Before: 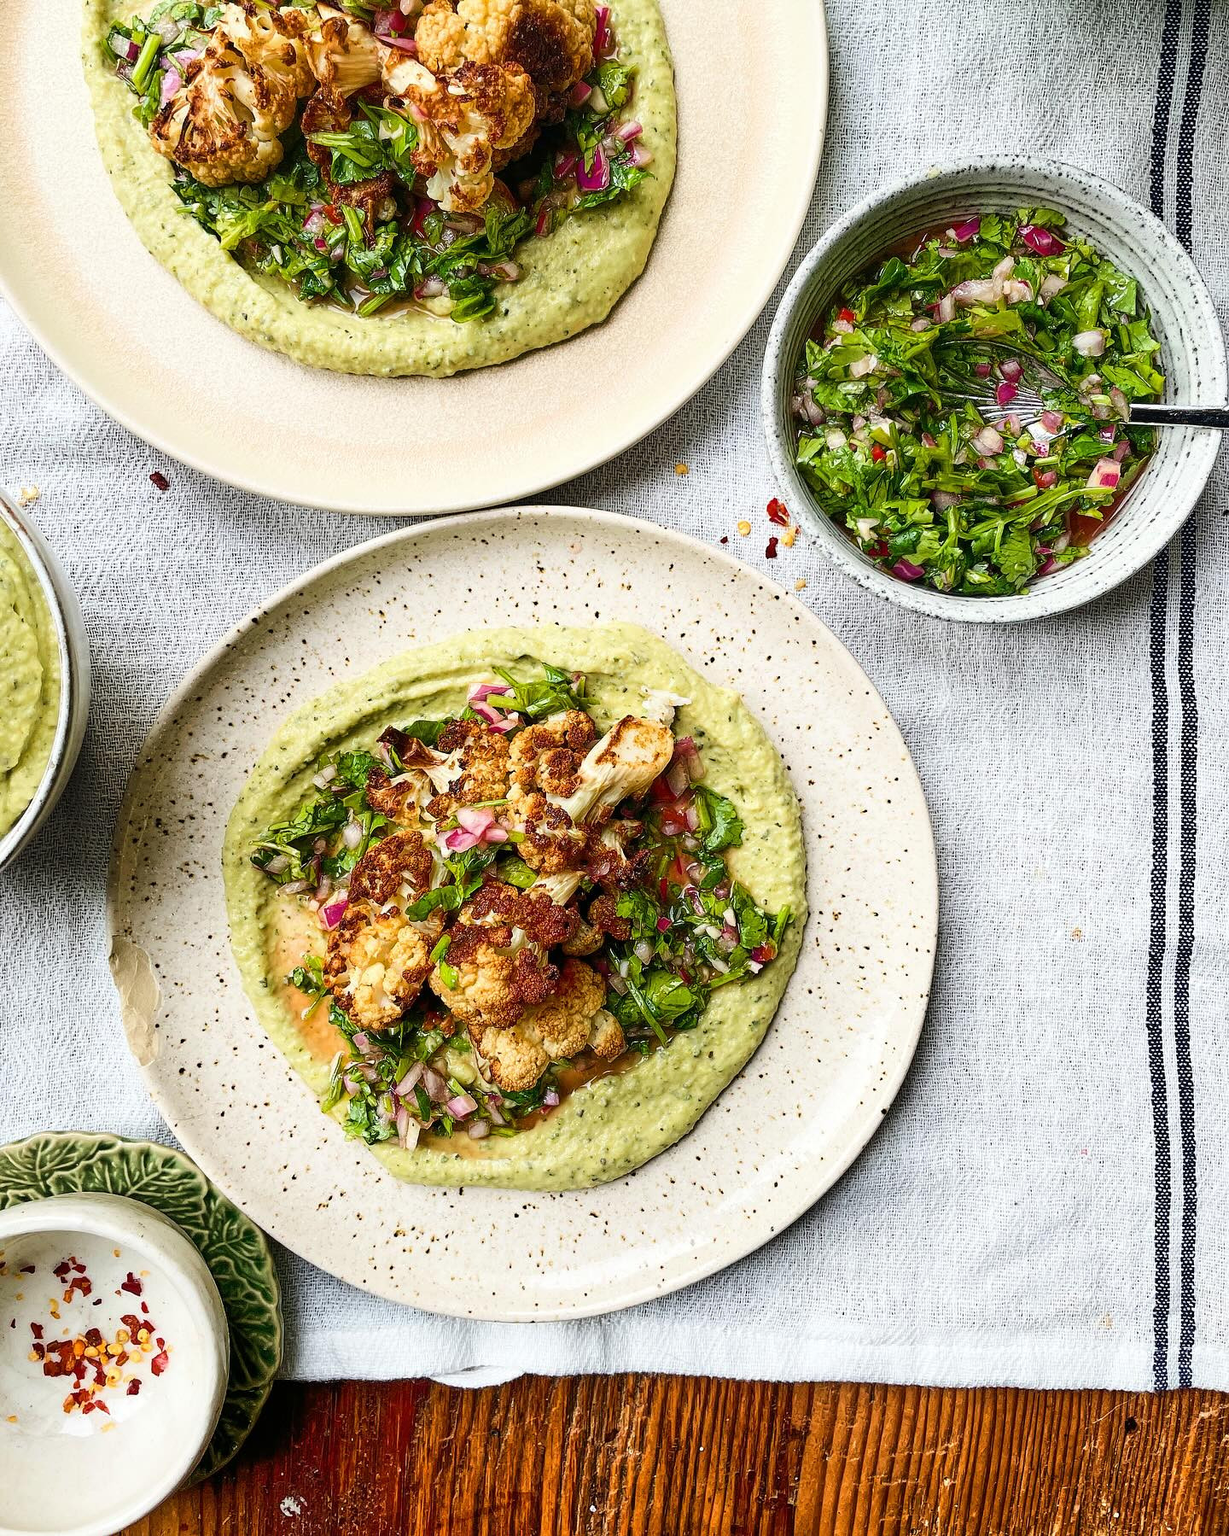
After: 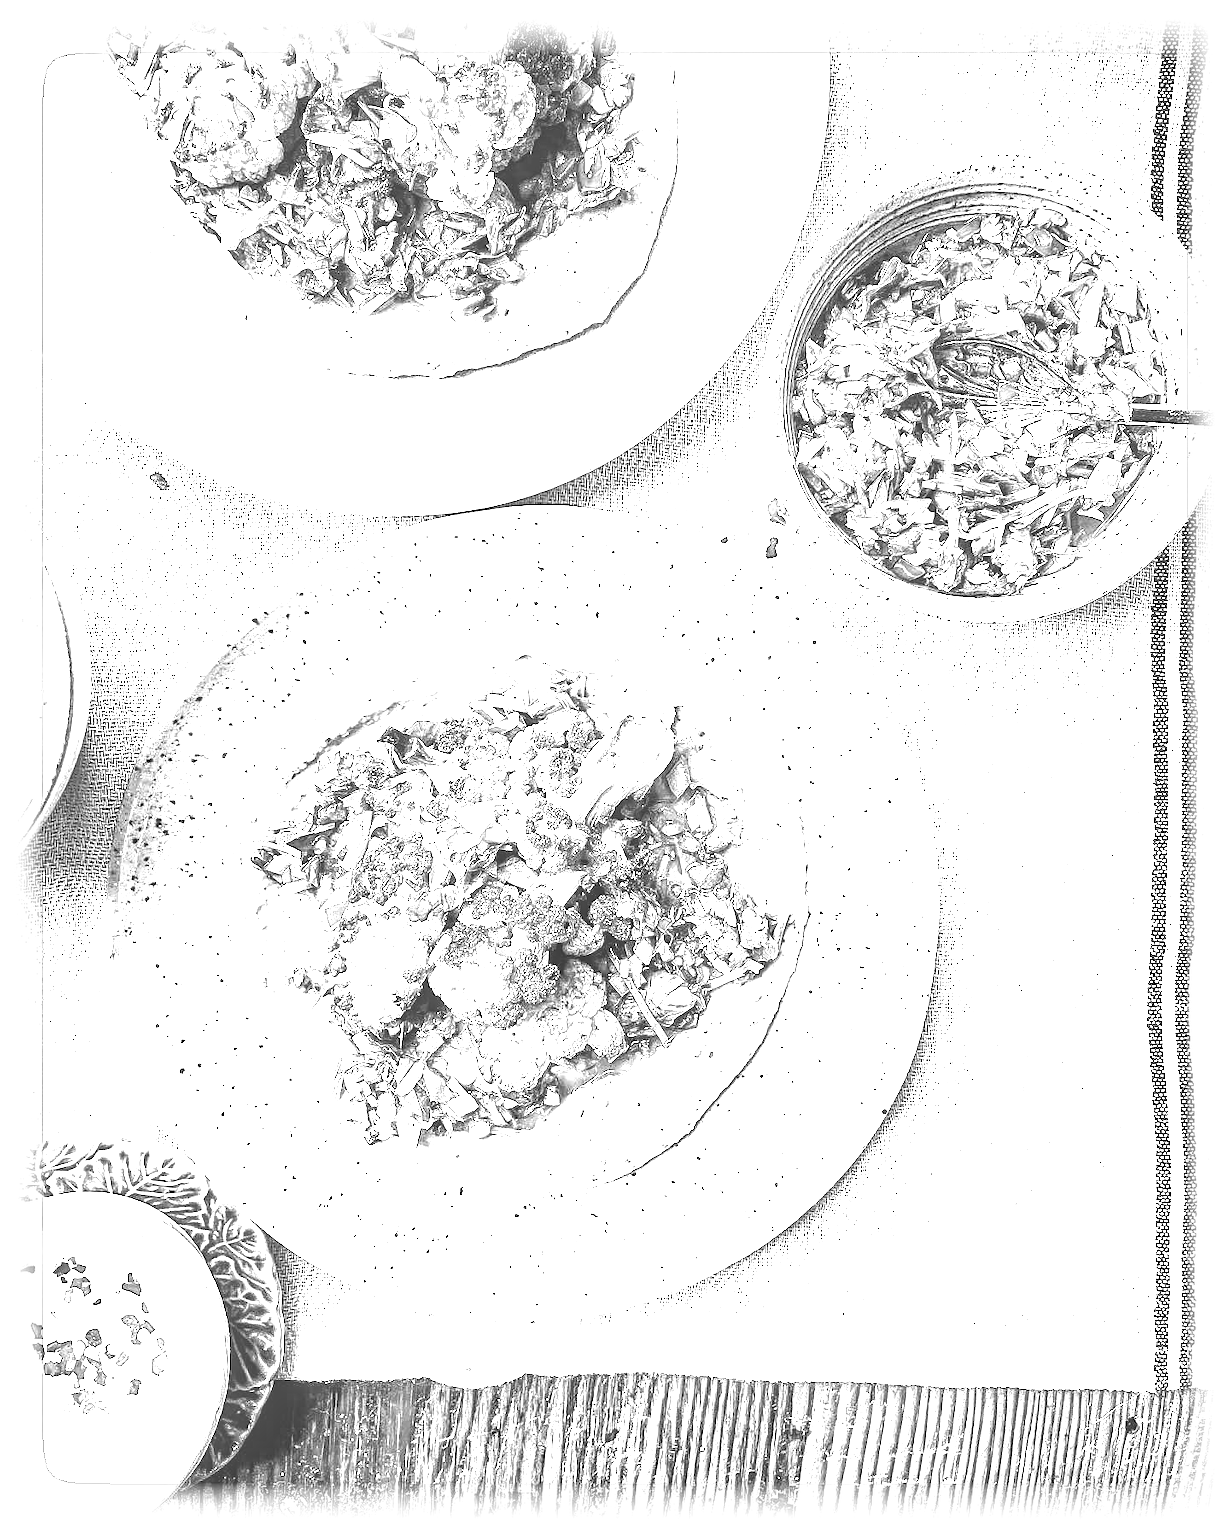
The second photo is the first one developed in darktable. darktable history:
local contrast: on, module defaults
exposure: exposure 2 EV, compensate highlight preservation false
tone equalizer: -8 EV -1.08 EV, -7 EV -1.01 EV, -6 EV -0.867 EV, -5 EV -0.578 EV, -3 EV 0.578 EV, -2 EV 0.867 EV, -1 EV 1.01 EV, +0 EV 1.08 EV, edges refinement/feathering 500, mask exposure compensation -1.57 EV, preserve details no
color balance rgb: perceptual saturation grading › global saturation 30%, global vibrance 10%
vignetting: fall-off start 93%, fall-off radius 5%, brightness 1, saturation -0.49, automatic ratio true, width/height ratio 1.332, shape 0.04, unbound false
sharpen: amount 0.2
monochrome: on, module defaults
